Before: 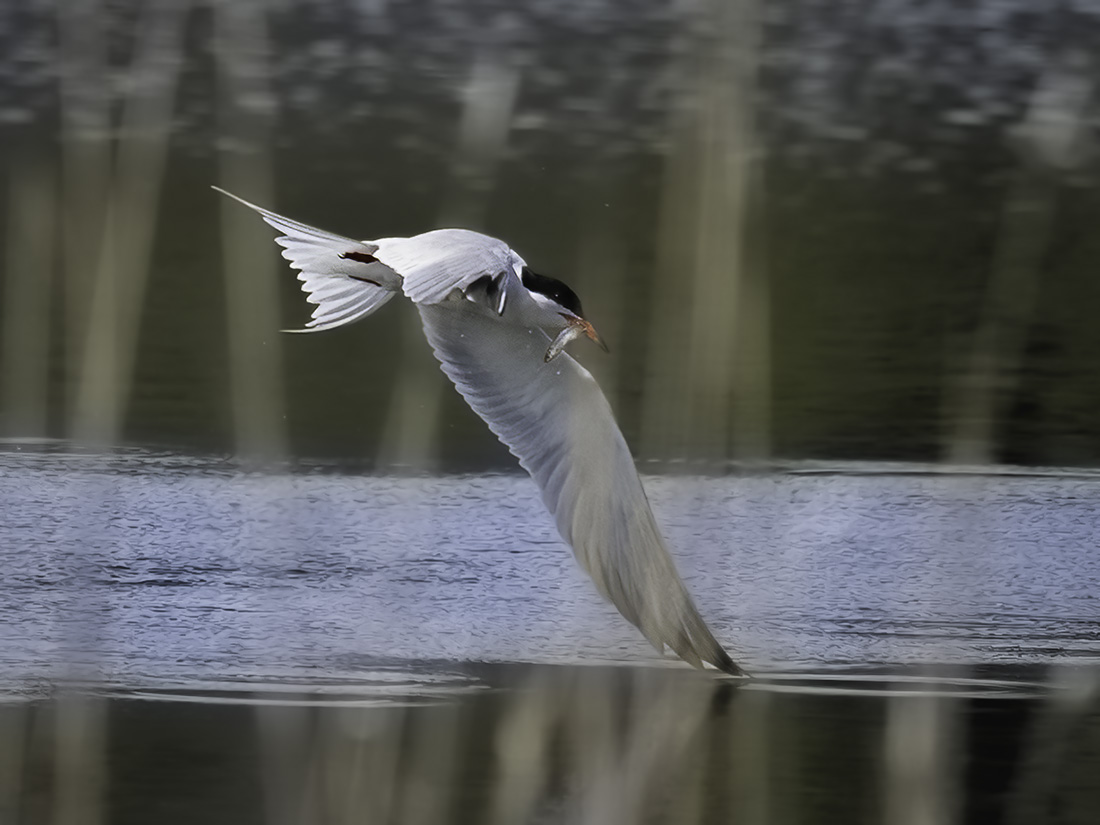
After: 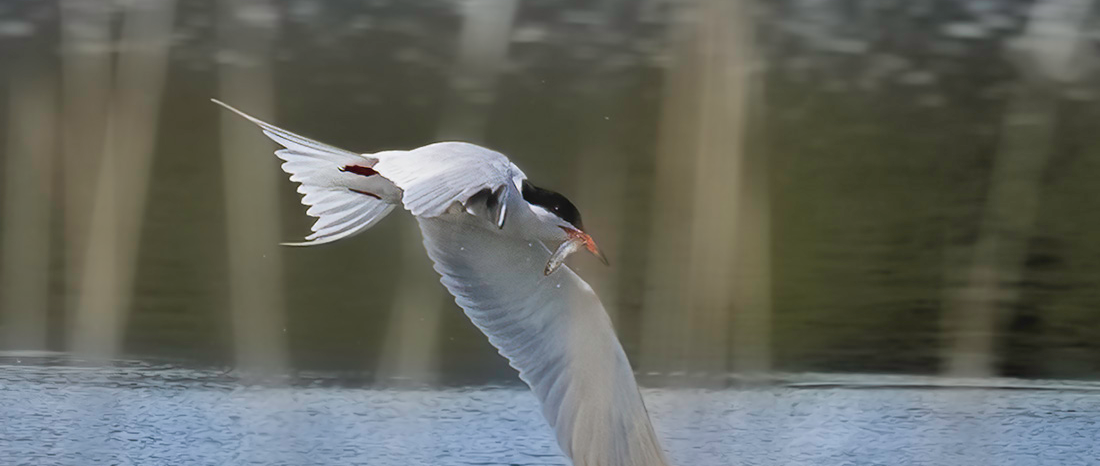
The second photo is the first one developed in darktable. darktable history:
crop and rotate: top 10.551%, bottom 32.929%
shadows and highlights: radius 101.73, shadows 50.31, highlights -65.99, soften with gaussian
contrast equalizer: y [[0.439, 0.44, 0.442, 0.457, 0.493, 0.498], [0.5 ×6], [0.5 ×6], [0 ×6], [0 ×6]], mix 0.601
